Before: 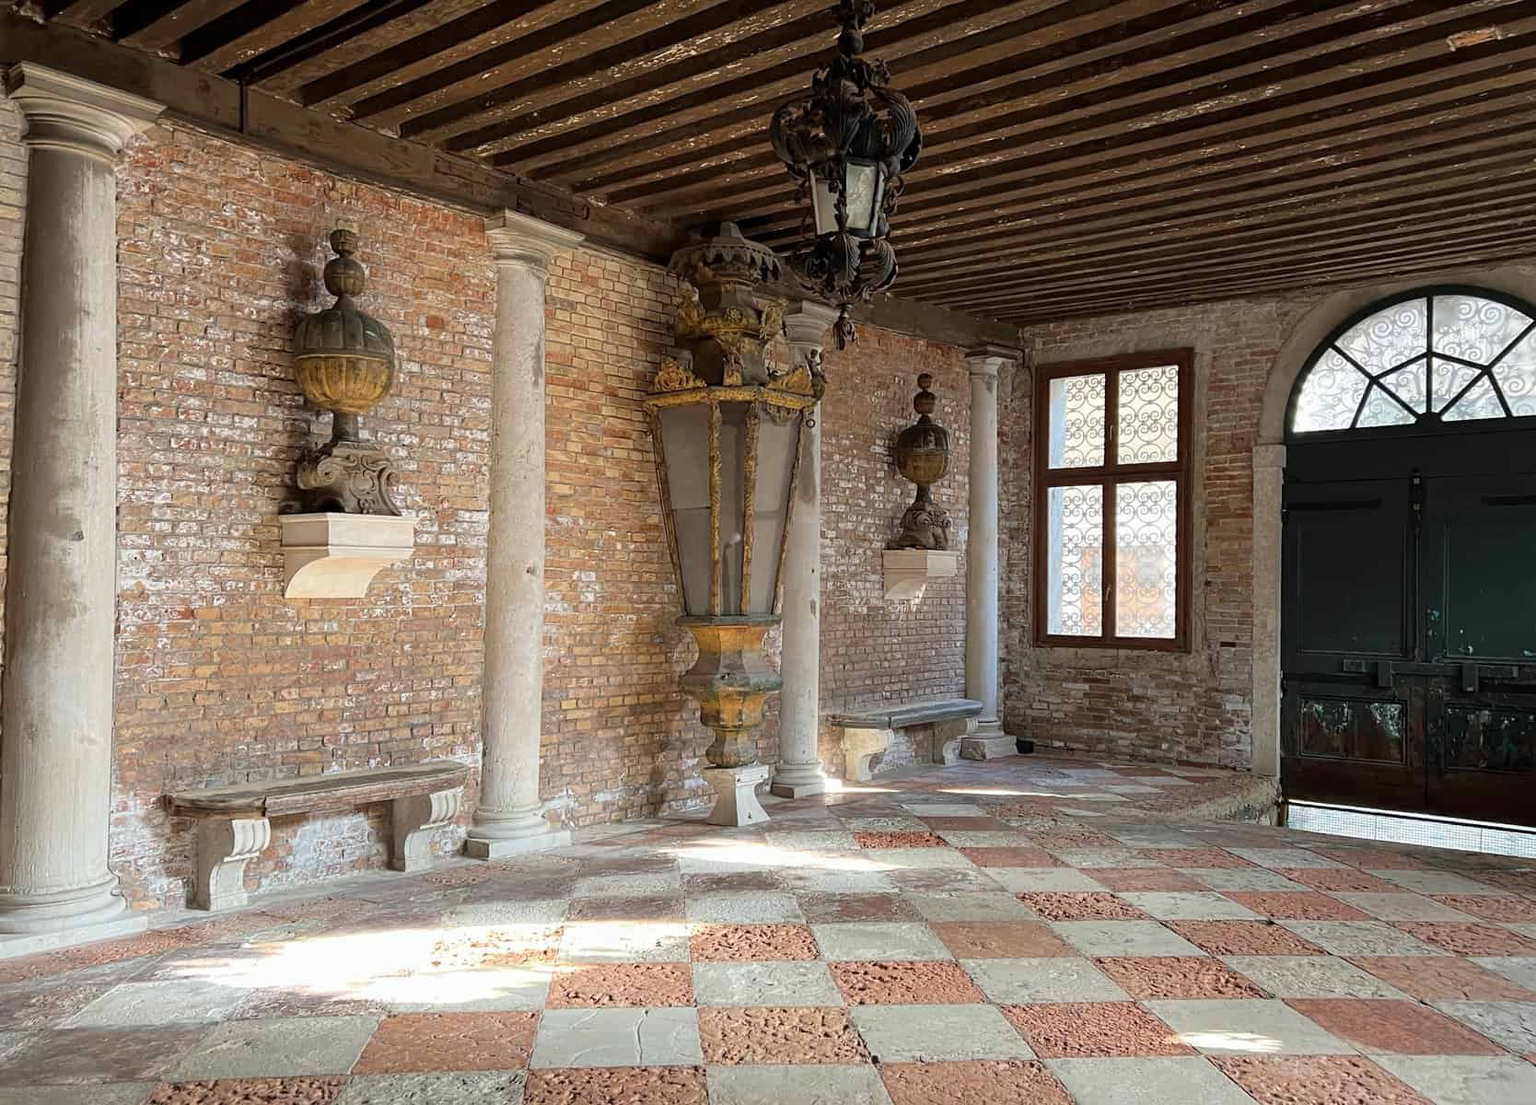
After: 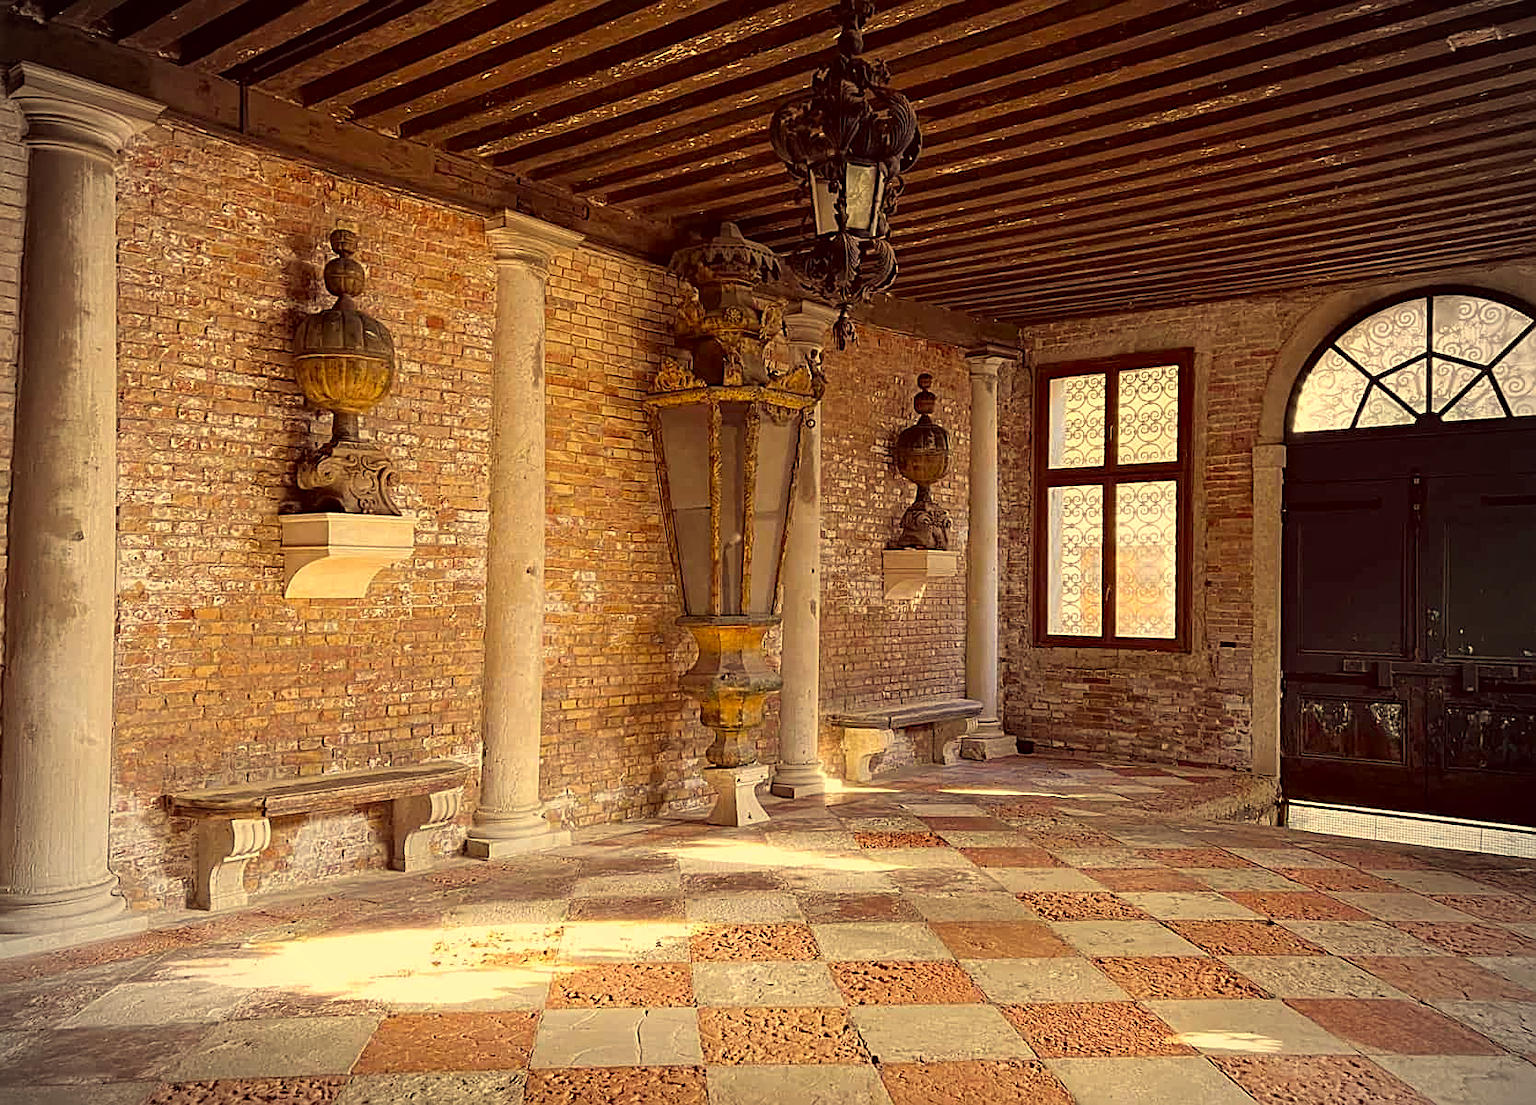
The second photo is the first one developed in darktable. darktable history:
sharpen: on, module defaults
haze removal: compatibility mode true, adaptive false
color correction: highlights a* 9.93, highlights b* 38.72, shadows a* 14.73, shadows b* 3.37
vignetting: unbound false
